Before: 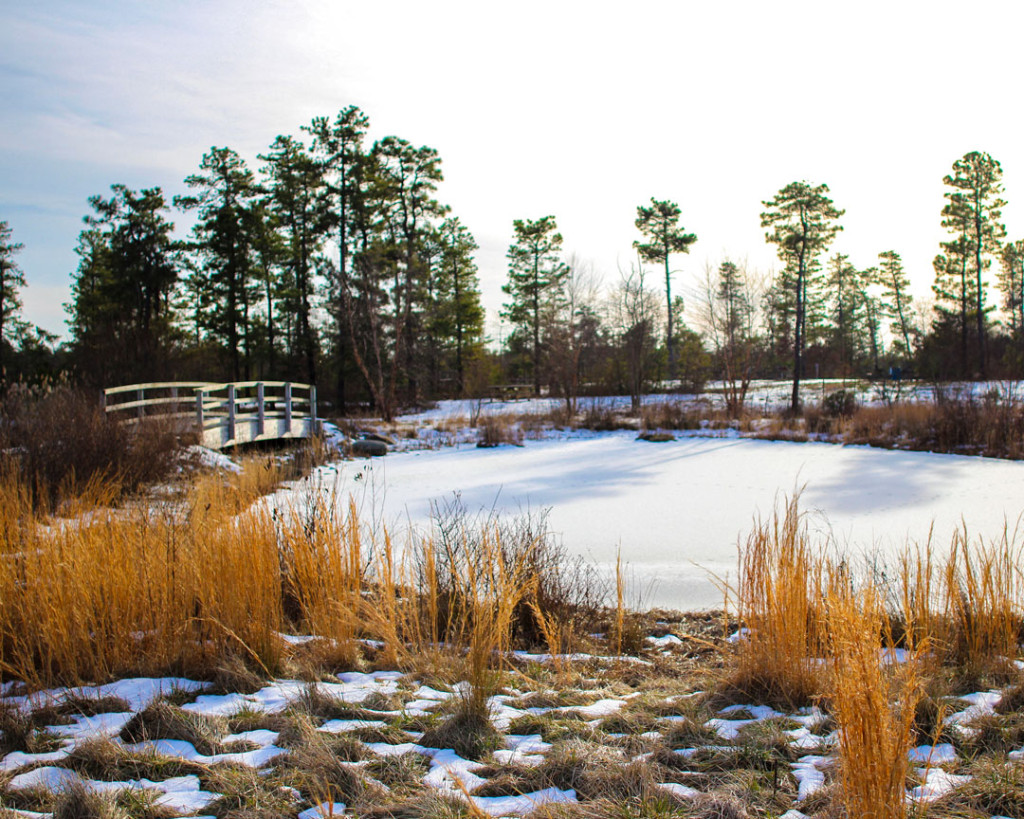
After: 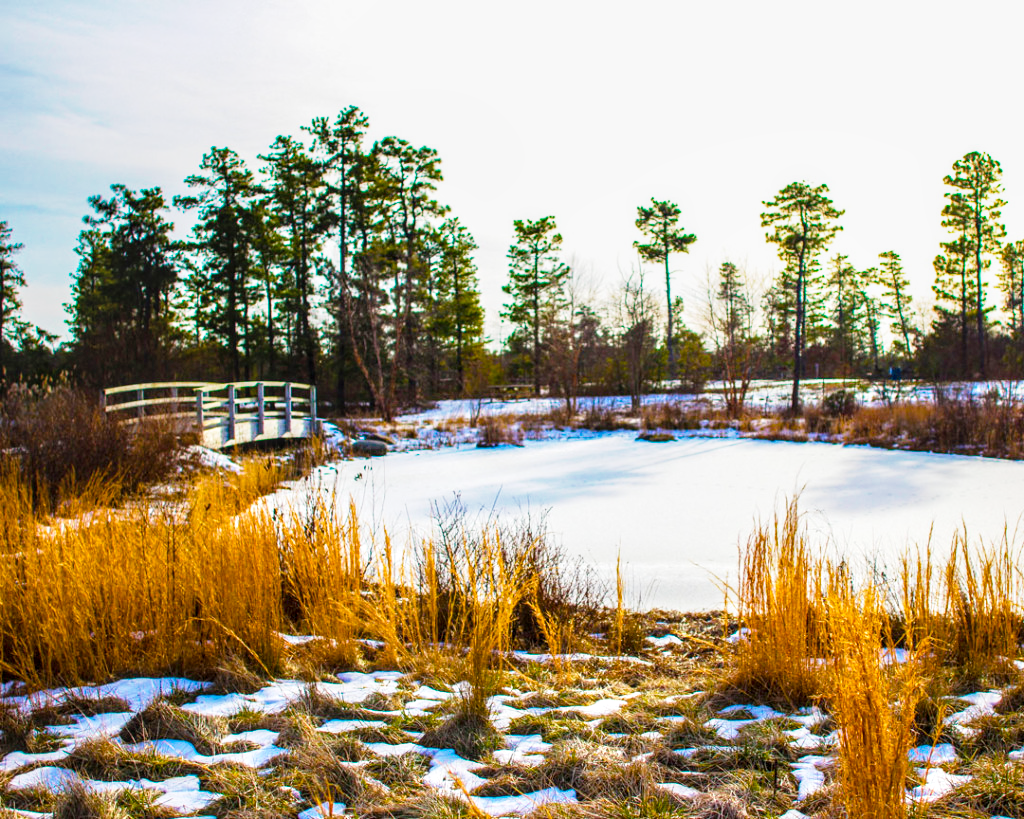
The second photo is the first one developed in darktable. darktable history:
local contrast: detail 139%
contrast brightness saturation: contrast -0.092, saturation -0.086
color balance rgb: linear chroma grading › global chroma 14.651%, perceptual saturation grading › global saturation 20.081%, perceptual saturation grading › highlights -19.802%, perceptual saturation grading › shadows 29.543%, global vibrance 35.667%, contrast 9.807%
base curve: curves: ch0 [(0, 0) (0.579, 0.807) (1, 1)], preserve colors none
